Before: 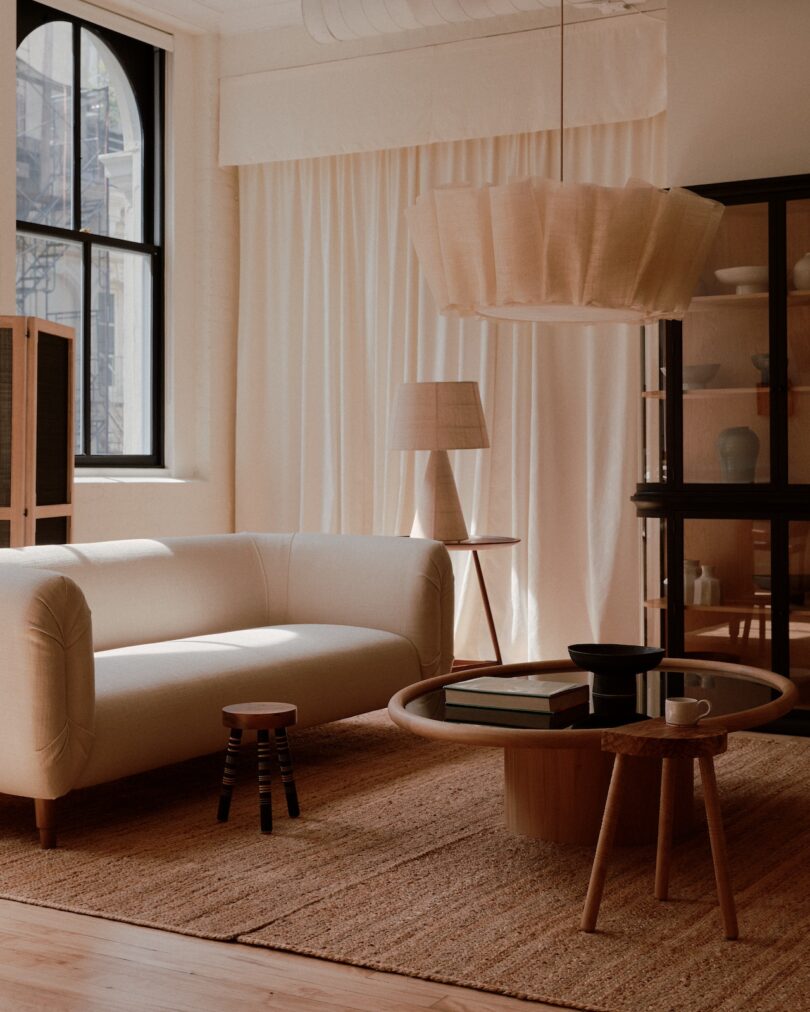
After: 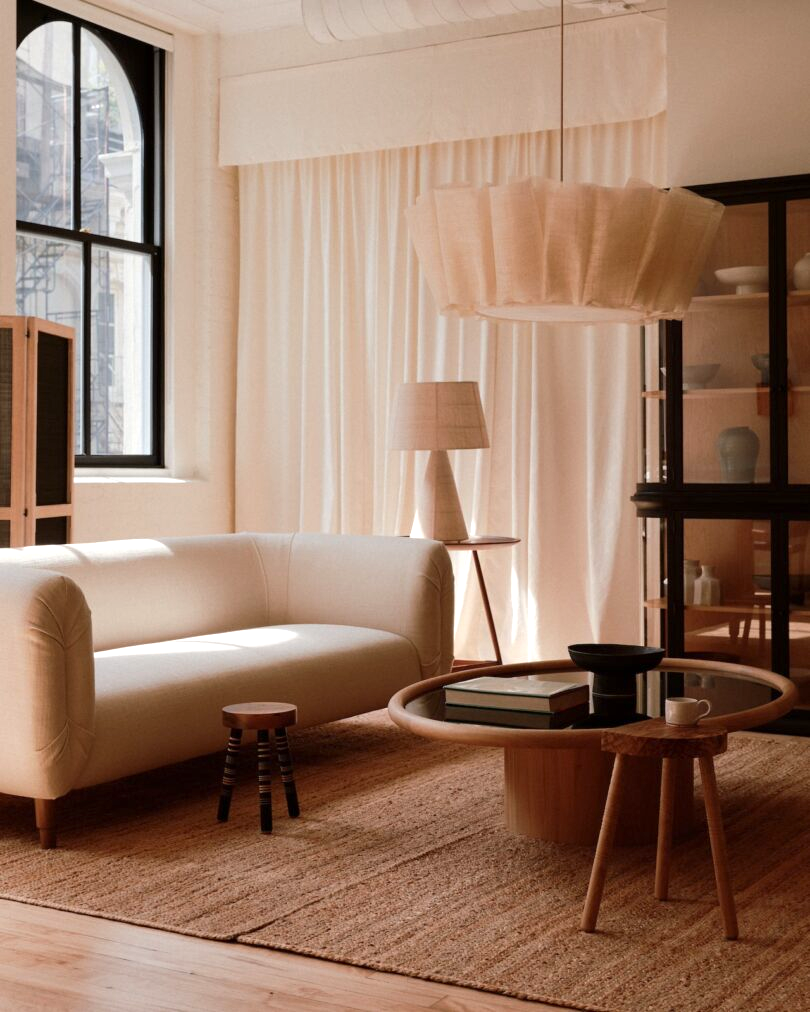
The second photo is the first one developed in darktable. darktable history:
exposure: exposure 0.574 EV, compensate highlight preservation false
